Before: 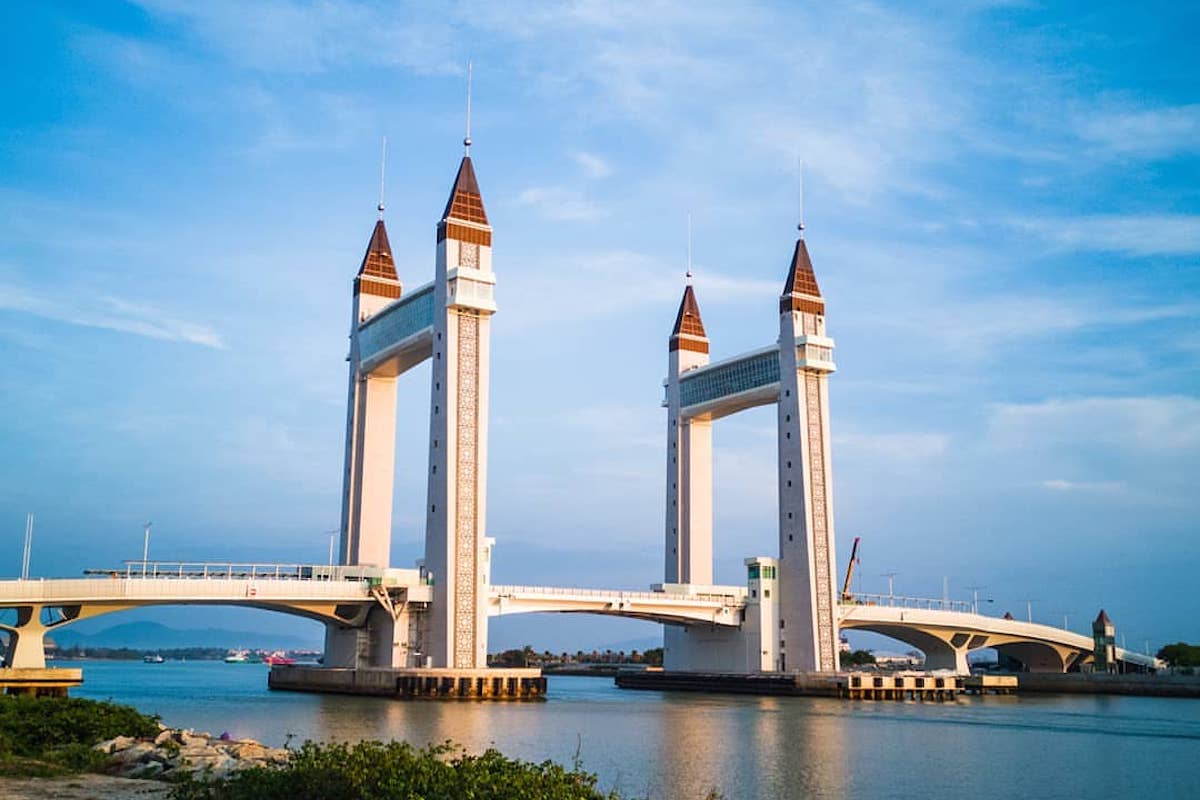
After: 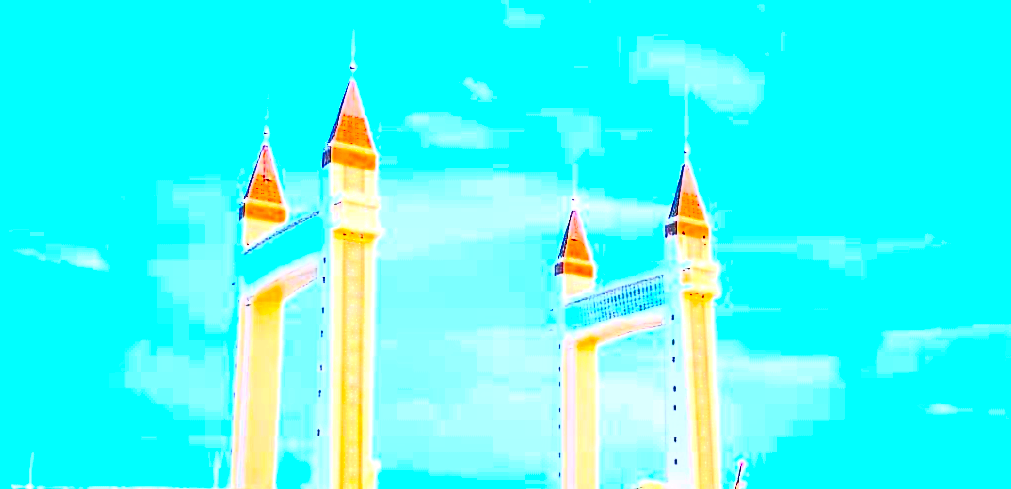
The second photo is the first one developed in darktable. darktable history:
color balance rgb: perceptual saturation grading › global saturation 18.164%, perceptual brilliance grading › highlights 10.335%, perceptual brilliance grading › mid-tones 4.916%, global vibrance 20%
crop and rotate: left 9.655%, top 9.562%, right 6.038%, bottom 29.241%
exposure: exposure 1.993 EV, compensate highlight preservation false
contrast brightness saturation: contrast 0.811, brightness 0.602, saturation 0.601
